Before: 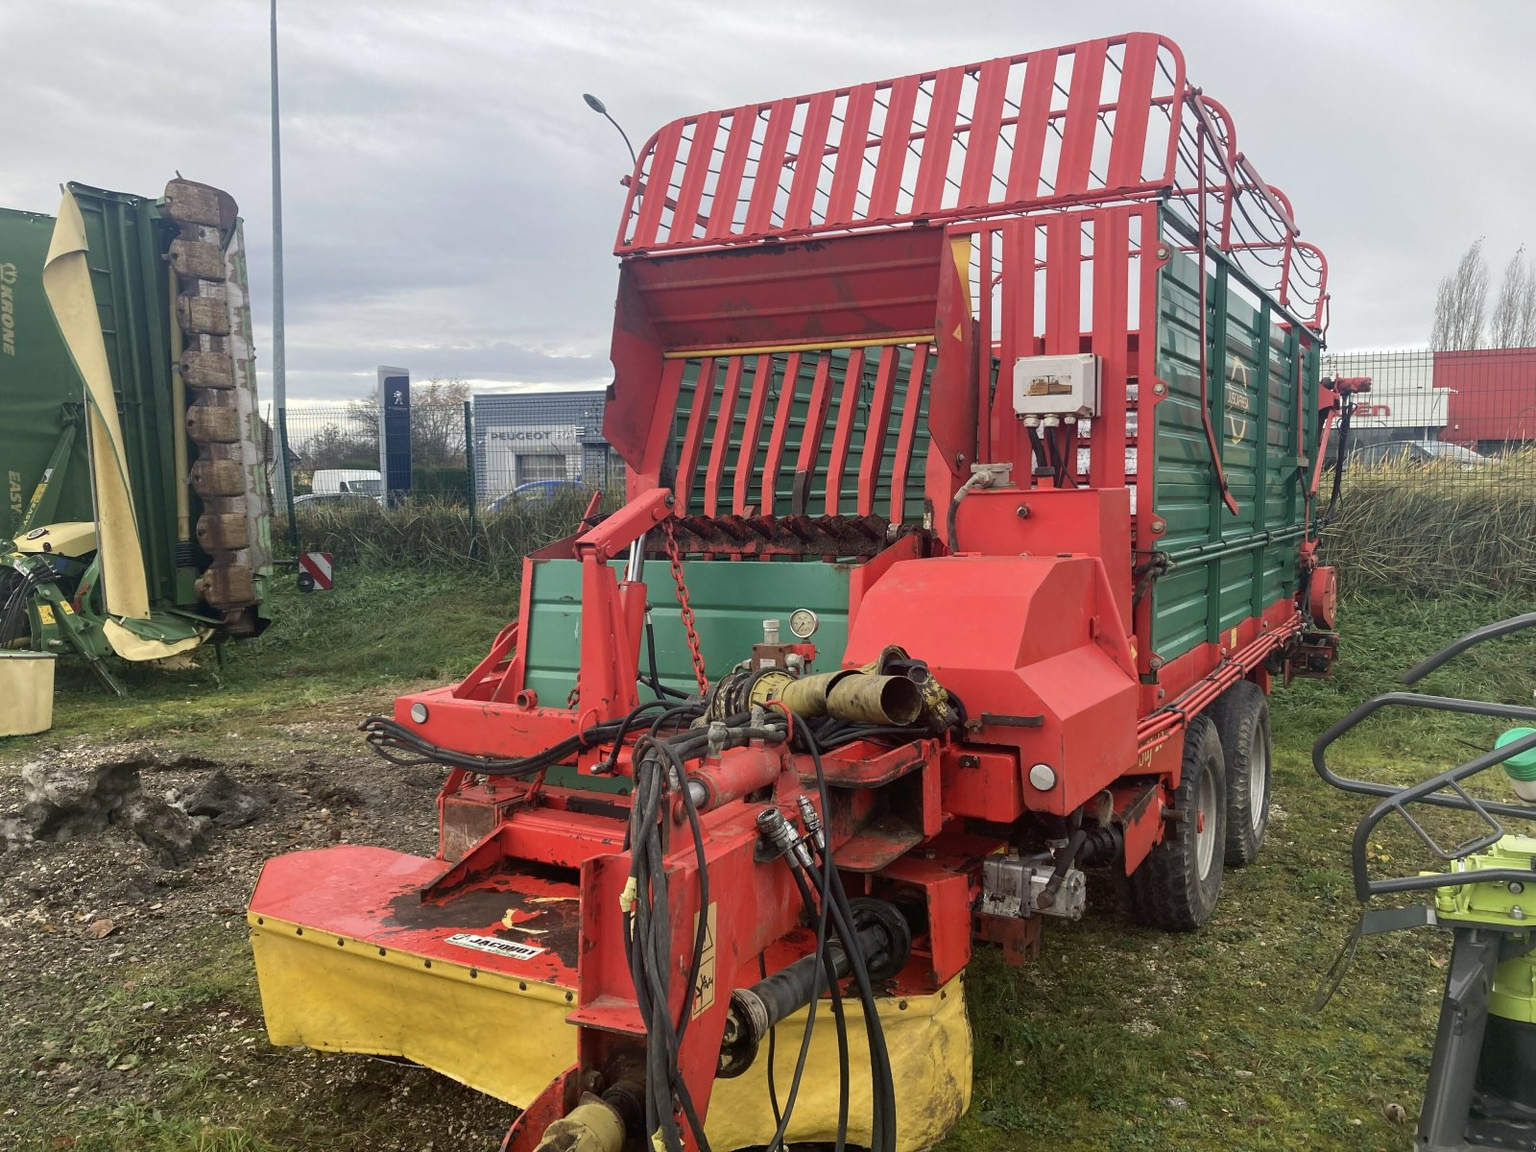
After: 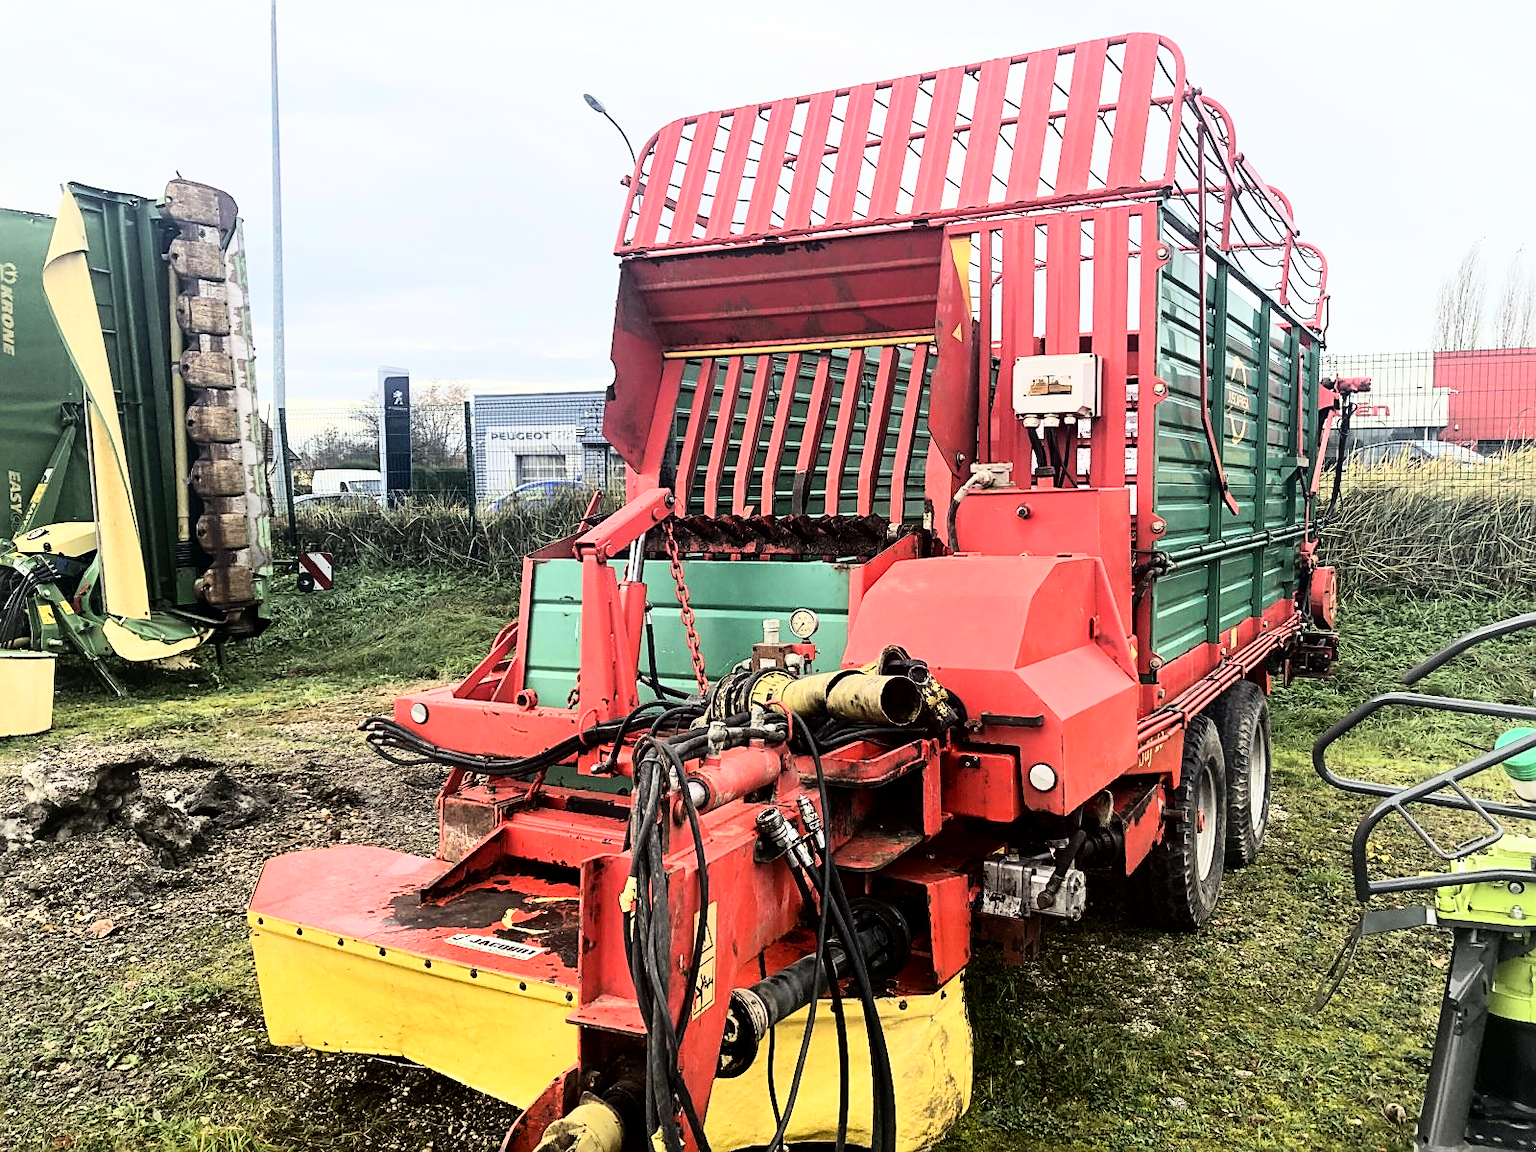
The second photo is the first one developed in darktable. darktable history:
exposure: black level correction 0.005, exposure 0.001 EV, compensate highlight preservation false
rgb curve: curves: ch0 [(0, 0) (0.21, 0.15) (0.24, 0.21) (0.5, 0.75) (0.75, 0.96) (0.89, 0.99) (1, 1)]; ch1 [(0, 0.02) (0.21, 0.13) (0.25, 0.2) (0.5, 0.67) (0.75, 0.9) (0.89, 0.97) (1, 1)]; ch2 [(0, 0.02) (0.21, 0.13) (0.25, 0.2) (0.5, 0.67) (0.75, 0.9) (0.89, 0.97) (1, 1)], compensate middle gray true
sharpen: on, module defaults
